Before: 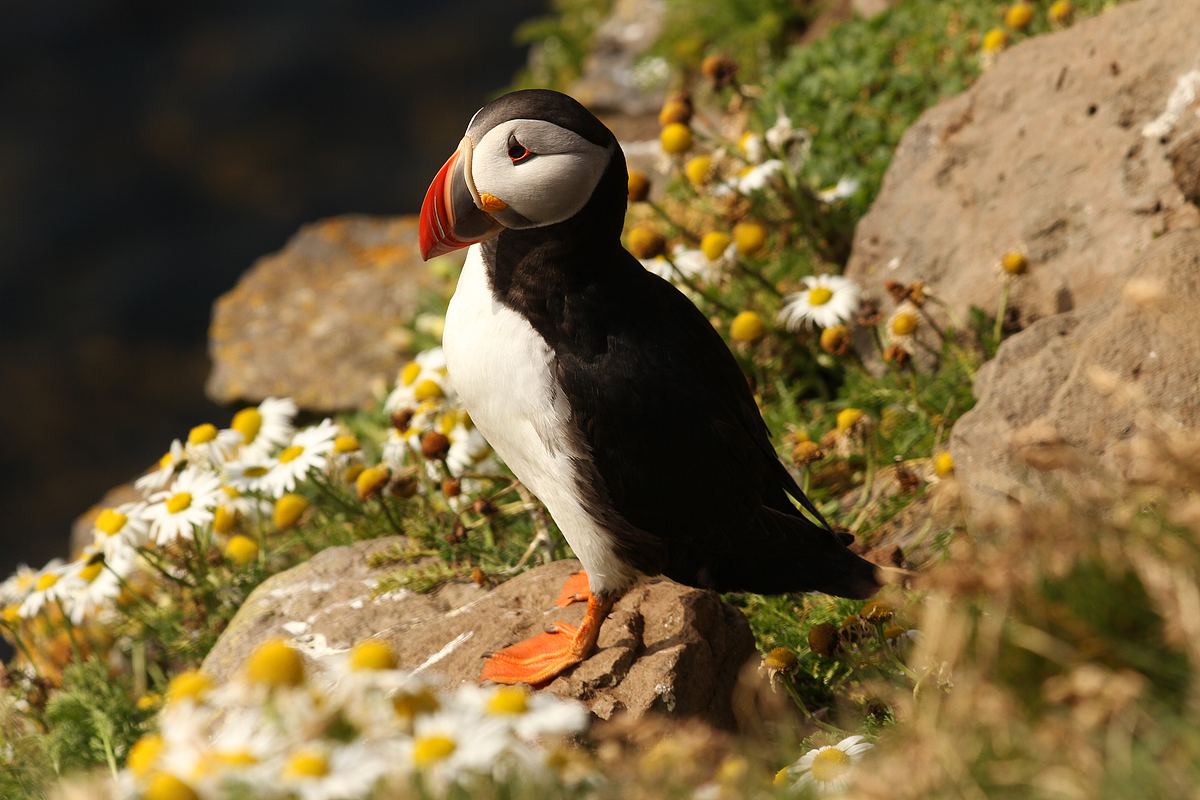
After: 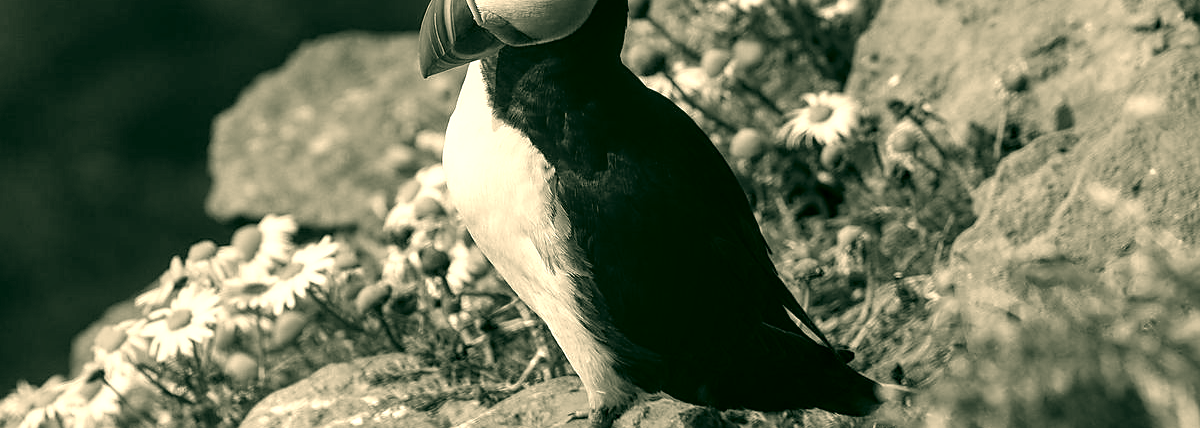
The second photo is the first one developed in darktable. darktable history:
shadows and highlights: radius 133.83, soften with gaussian
color calibration: output gray [0.267, 0.423, 0.261, 0], illuminant same as pipeline (D50), adaptation none (bypass)
sharpen: radius 1.864, amount 0.398, threshold 1.271
crop and rotate: top 23.043%, bottom 23.437%
levels: levels [0, 0.43, 0.859]
local contrast: detail 130%
white balance: red 0.982, blue 1.018
color correction: highlights a* 5.3, highlights b* 24.26, shadows a* -15.58, shadows b* 4.02
